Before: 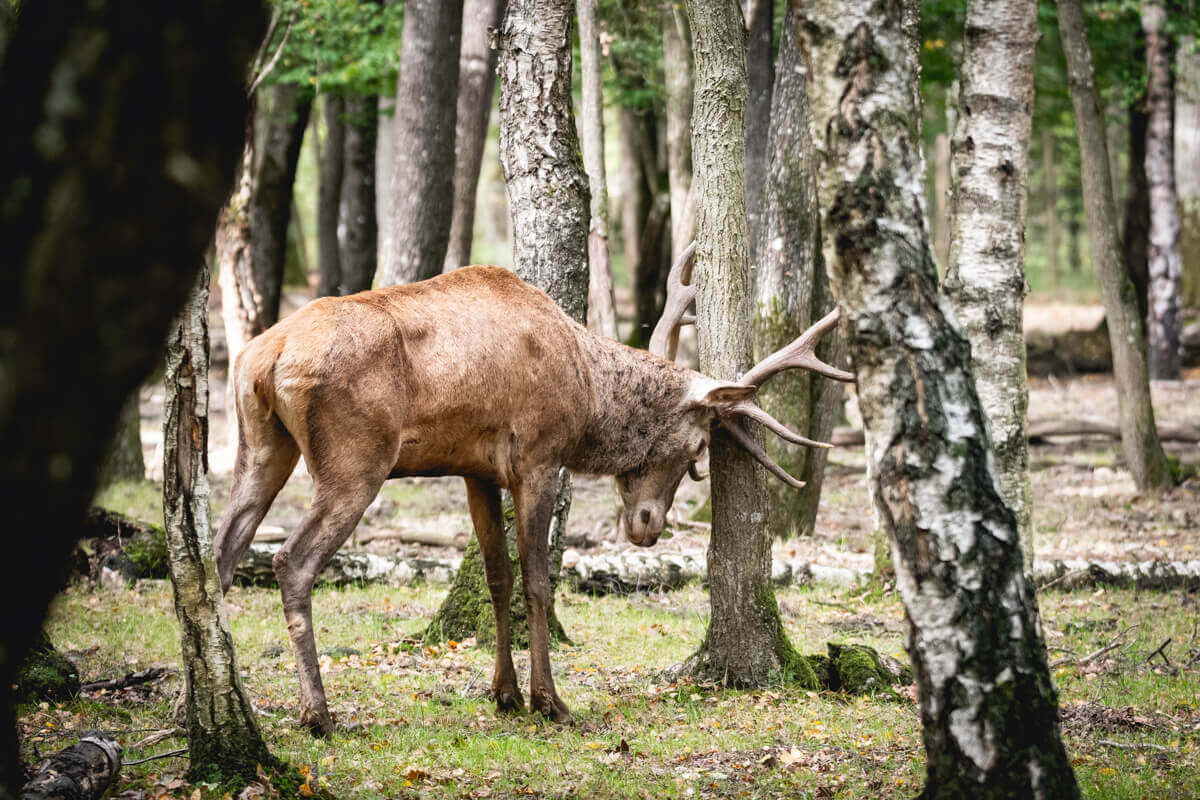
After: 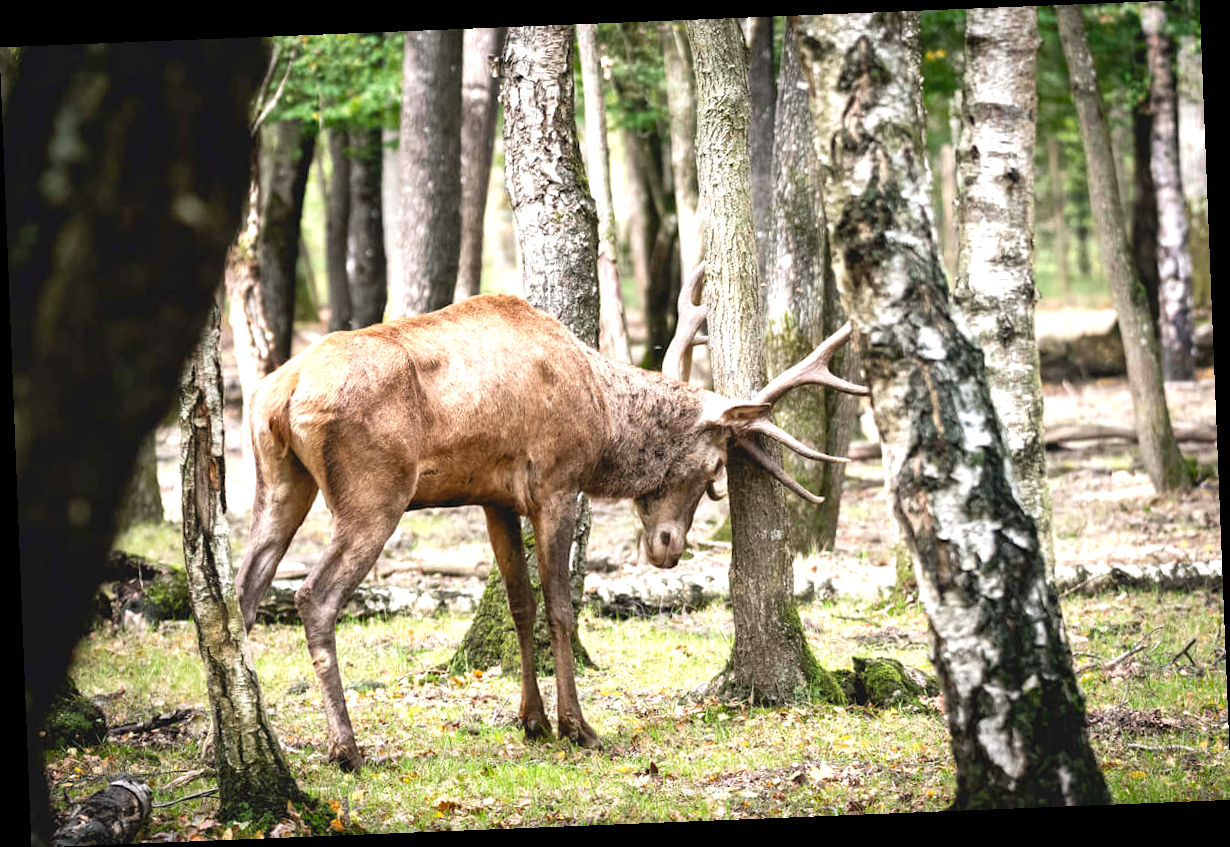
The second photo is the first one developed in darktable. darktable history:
exposure: black level correction 0, exposure 0.6 EV, compensate highlight preservation false
rotate and perspective: rotation -2.29°, automatic cropping off
